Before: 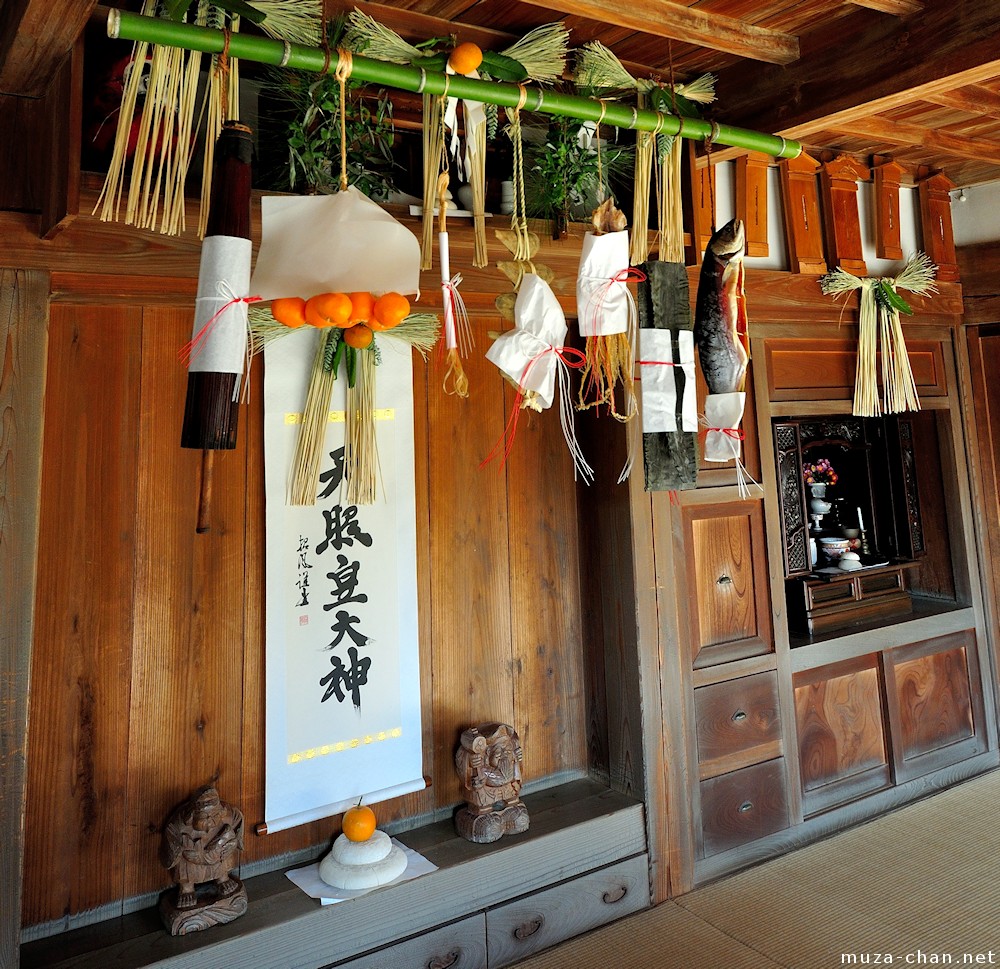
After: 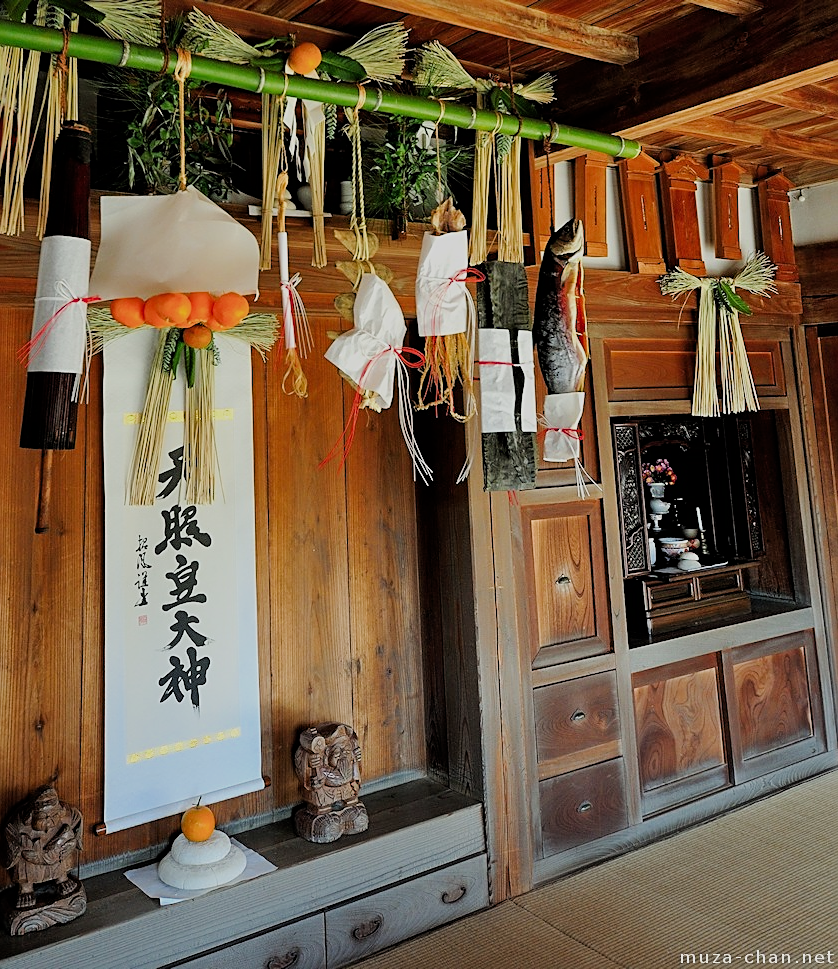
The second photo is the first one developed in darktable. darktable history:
filmic rgb: black relative exposure -7.65 EV, white relative exposure 4.56 EV, hardness 3.61
tone equalizer: -7 EV 0.18 EV, -6 EV 0.12 EV, -5 EV 0.08 EV, -4 EV 0.04 EV, -2 EV -0.02 EV, -1 EV -0.04 EV, +0 EV -0.06 EV, luminance estimator HSV value / RGB max
crop: left 16.145%
sharpen: on, module defaults
